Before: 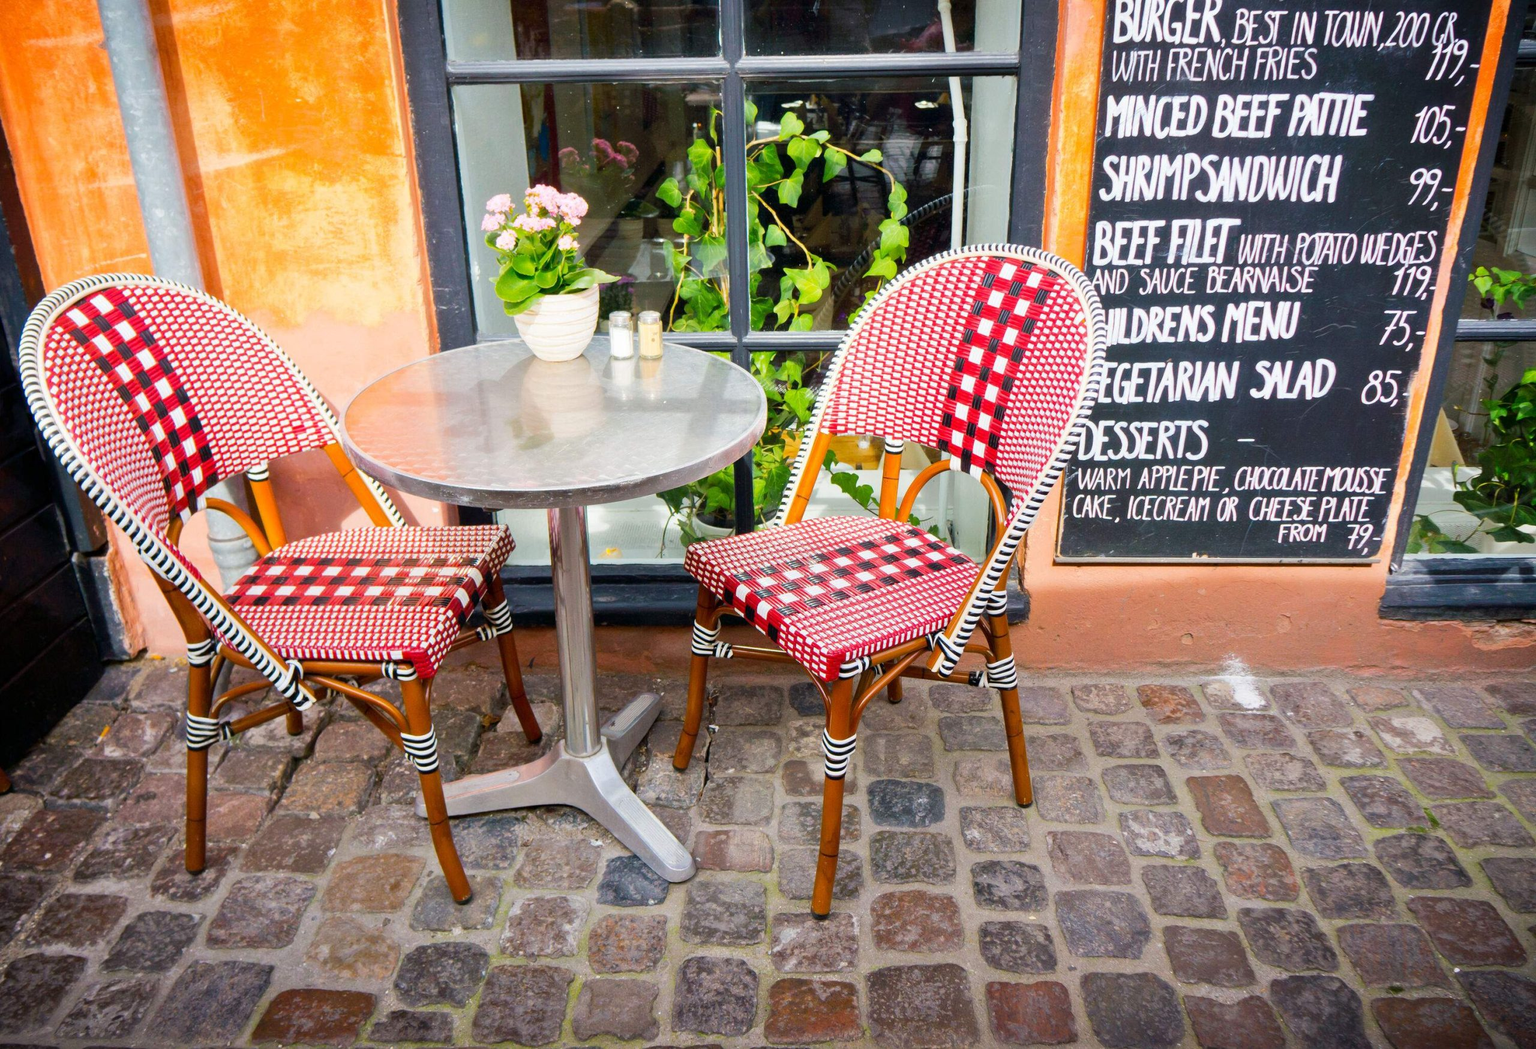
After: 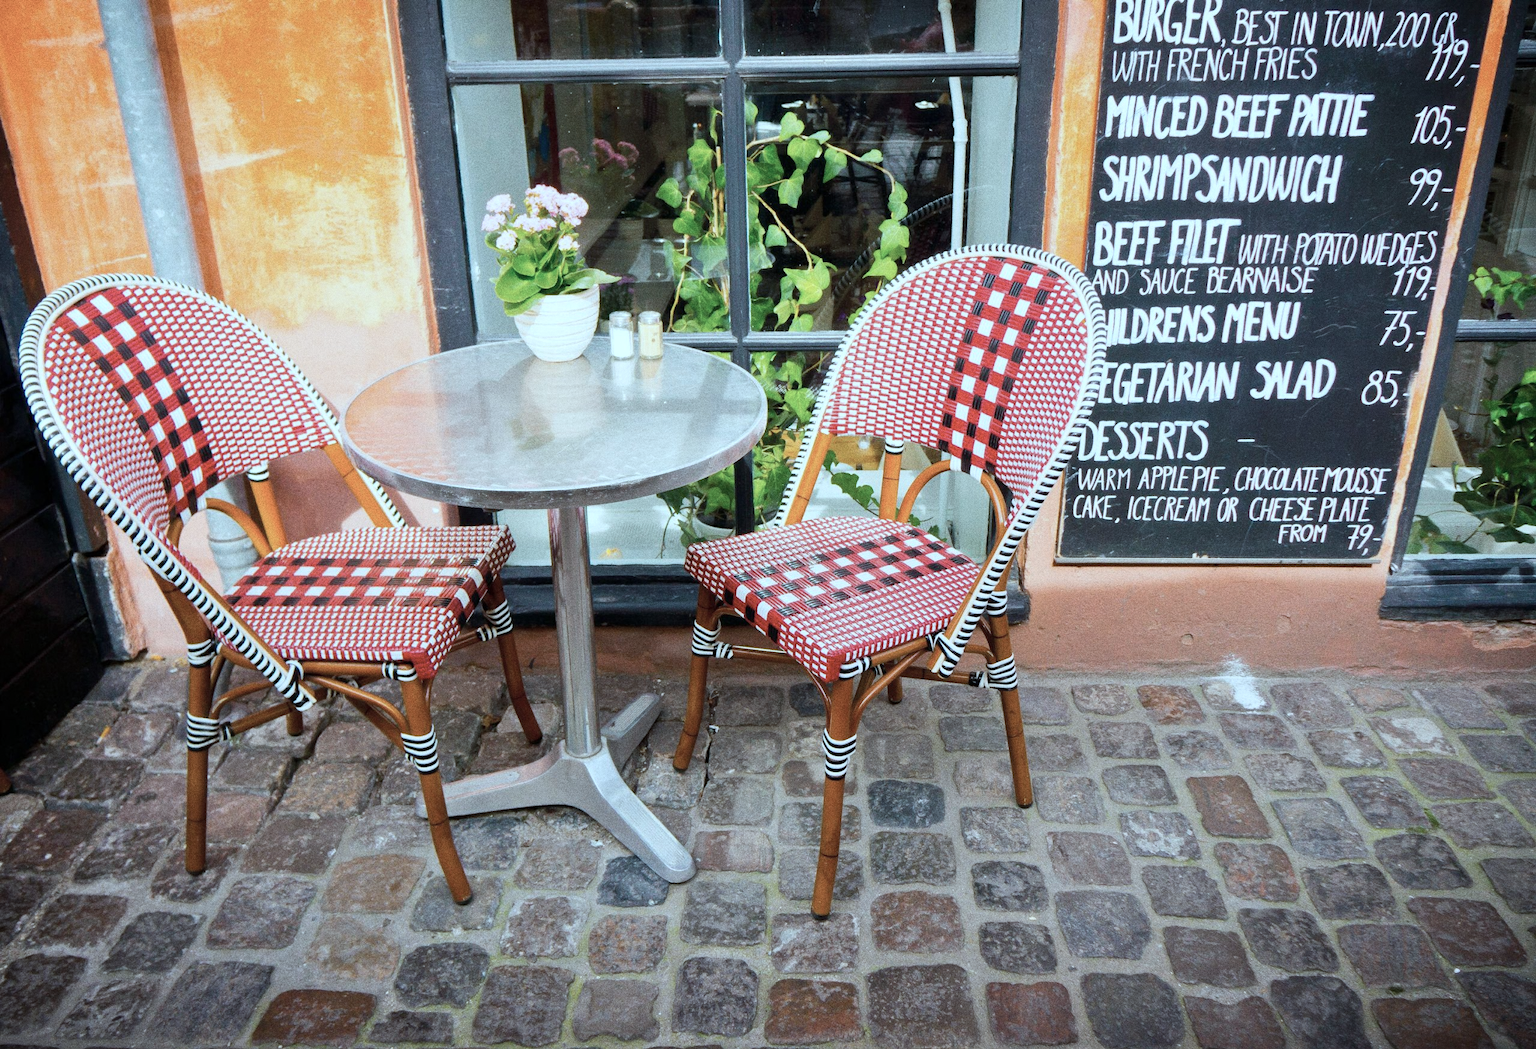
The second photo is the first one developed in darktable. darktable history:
grain: coarseness 0.09 ISO, strength 40%
color correction: highlights a* -12.64, highlights b* -18.1, saturation 0.7
